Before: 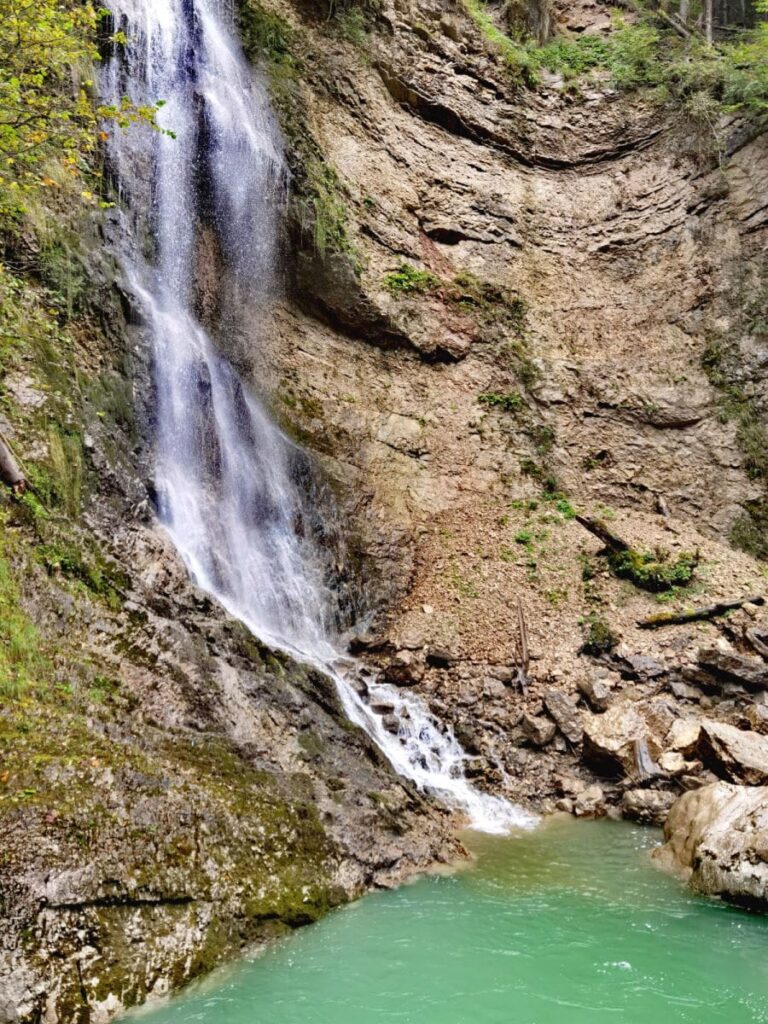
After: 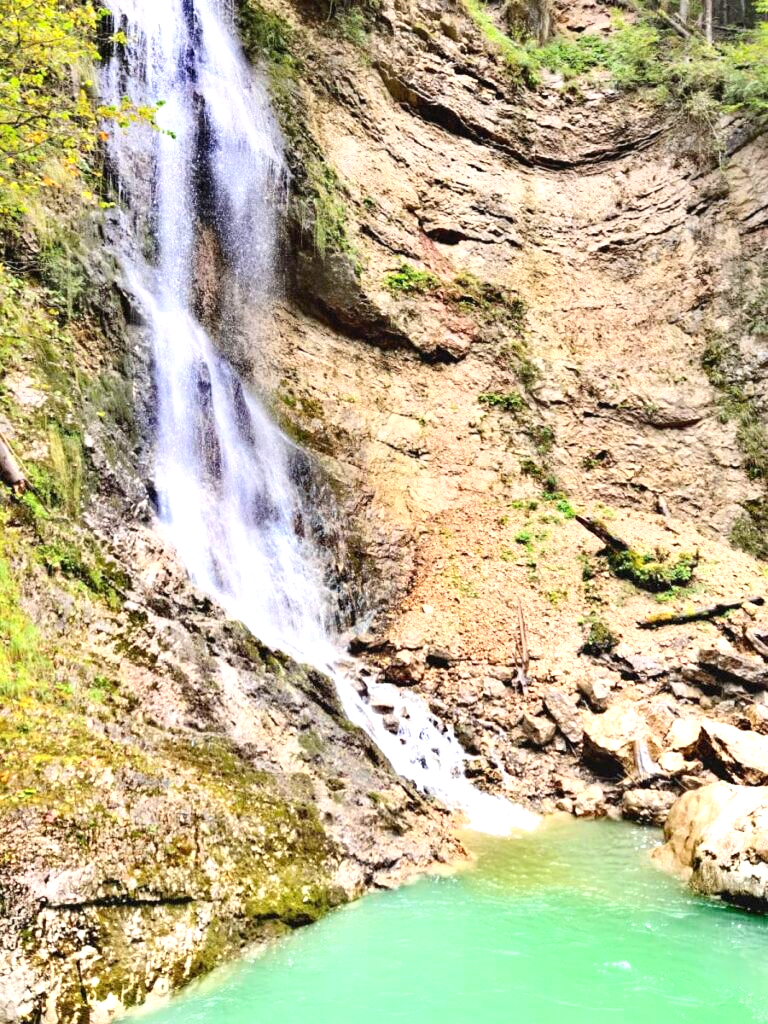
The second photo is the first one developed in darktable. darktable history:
exposure: black level correction 0.001, exposure 1.129 EV, compensate exposure bias true, compensate highlight preservation false
contrast brightness saturation: contrast 0.2, brightness 0.15, saturation 0.14
graduated density: on, module defaults
